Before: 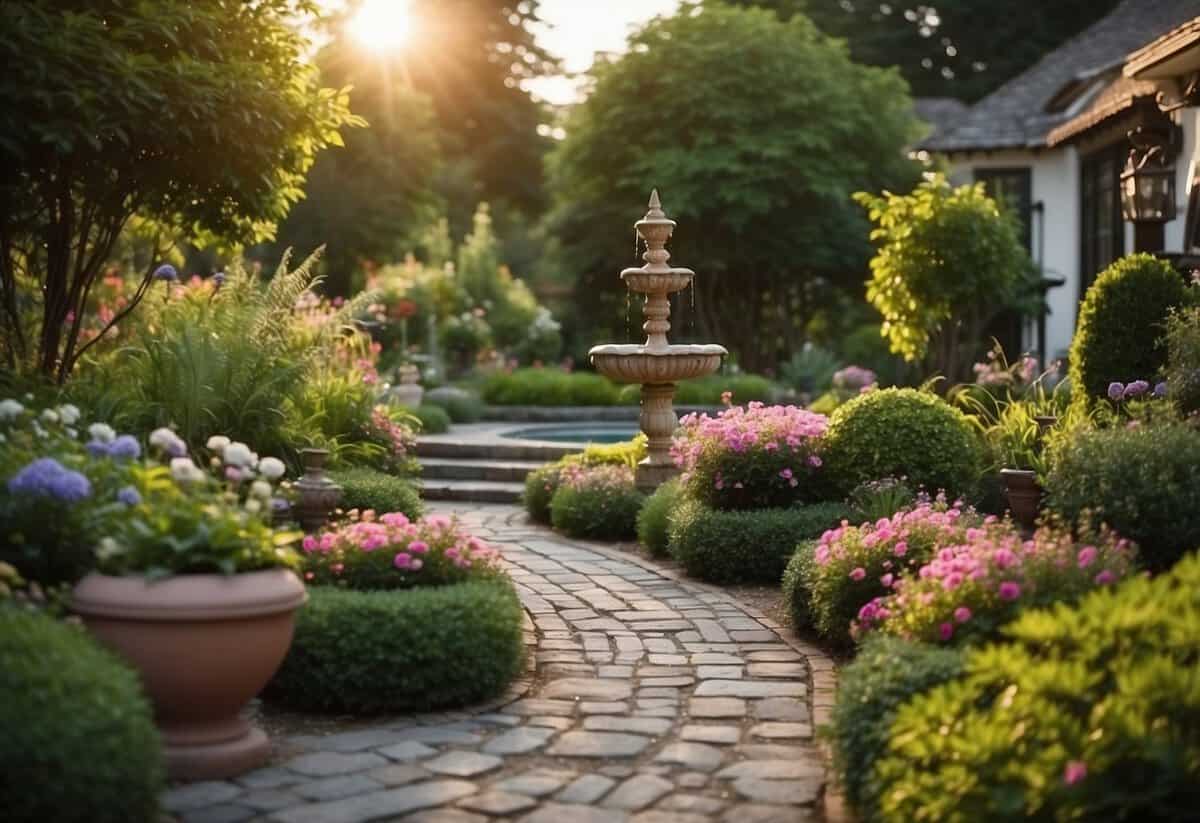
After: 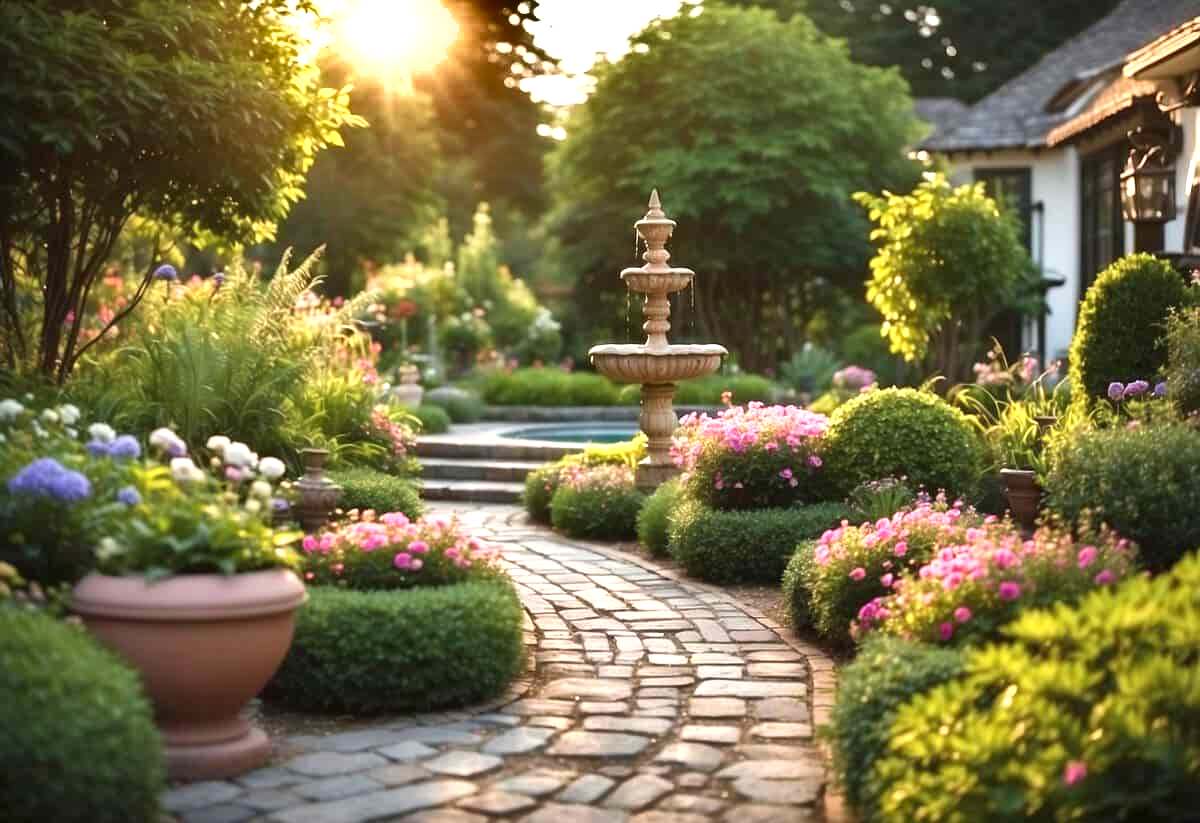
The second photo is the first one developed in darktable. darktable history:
exposure: black level correction 0, exposure 0.895 EV, compensate highlight preservation false
velvia: on, module defaults
shadows and highlights: shadows 24.18, highlights -76.97, soften with gaussian
